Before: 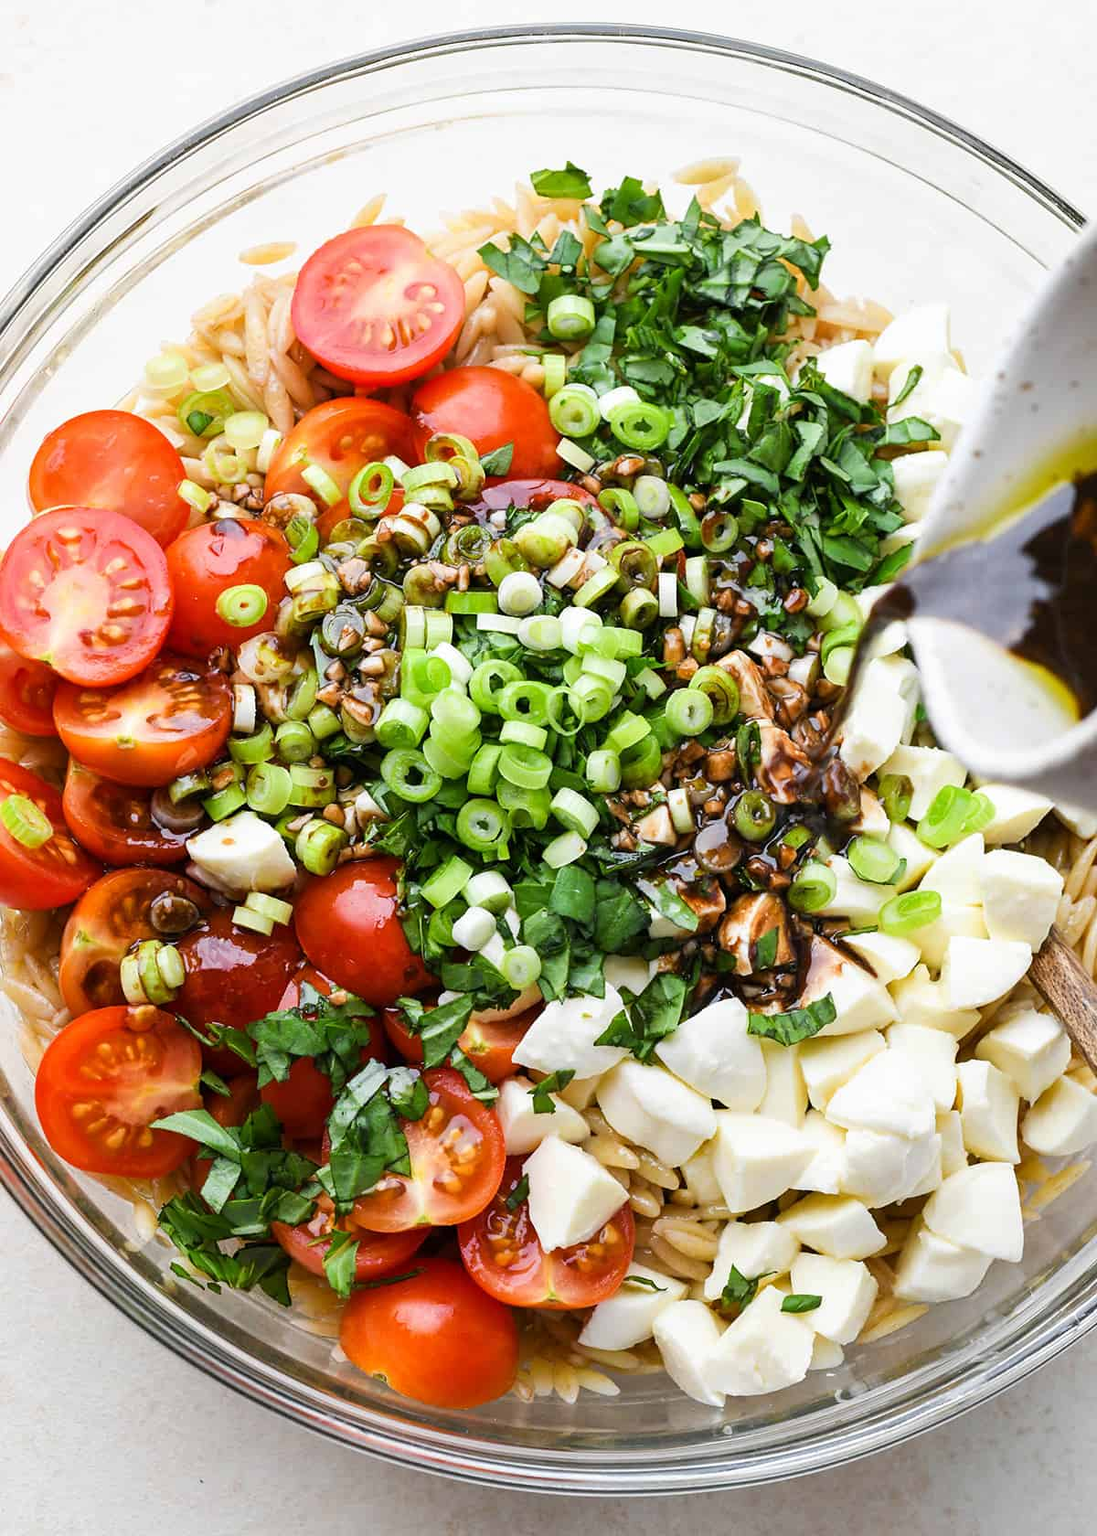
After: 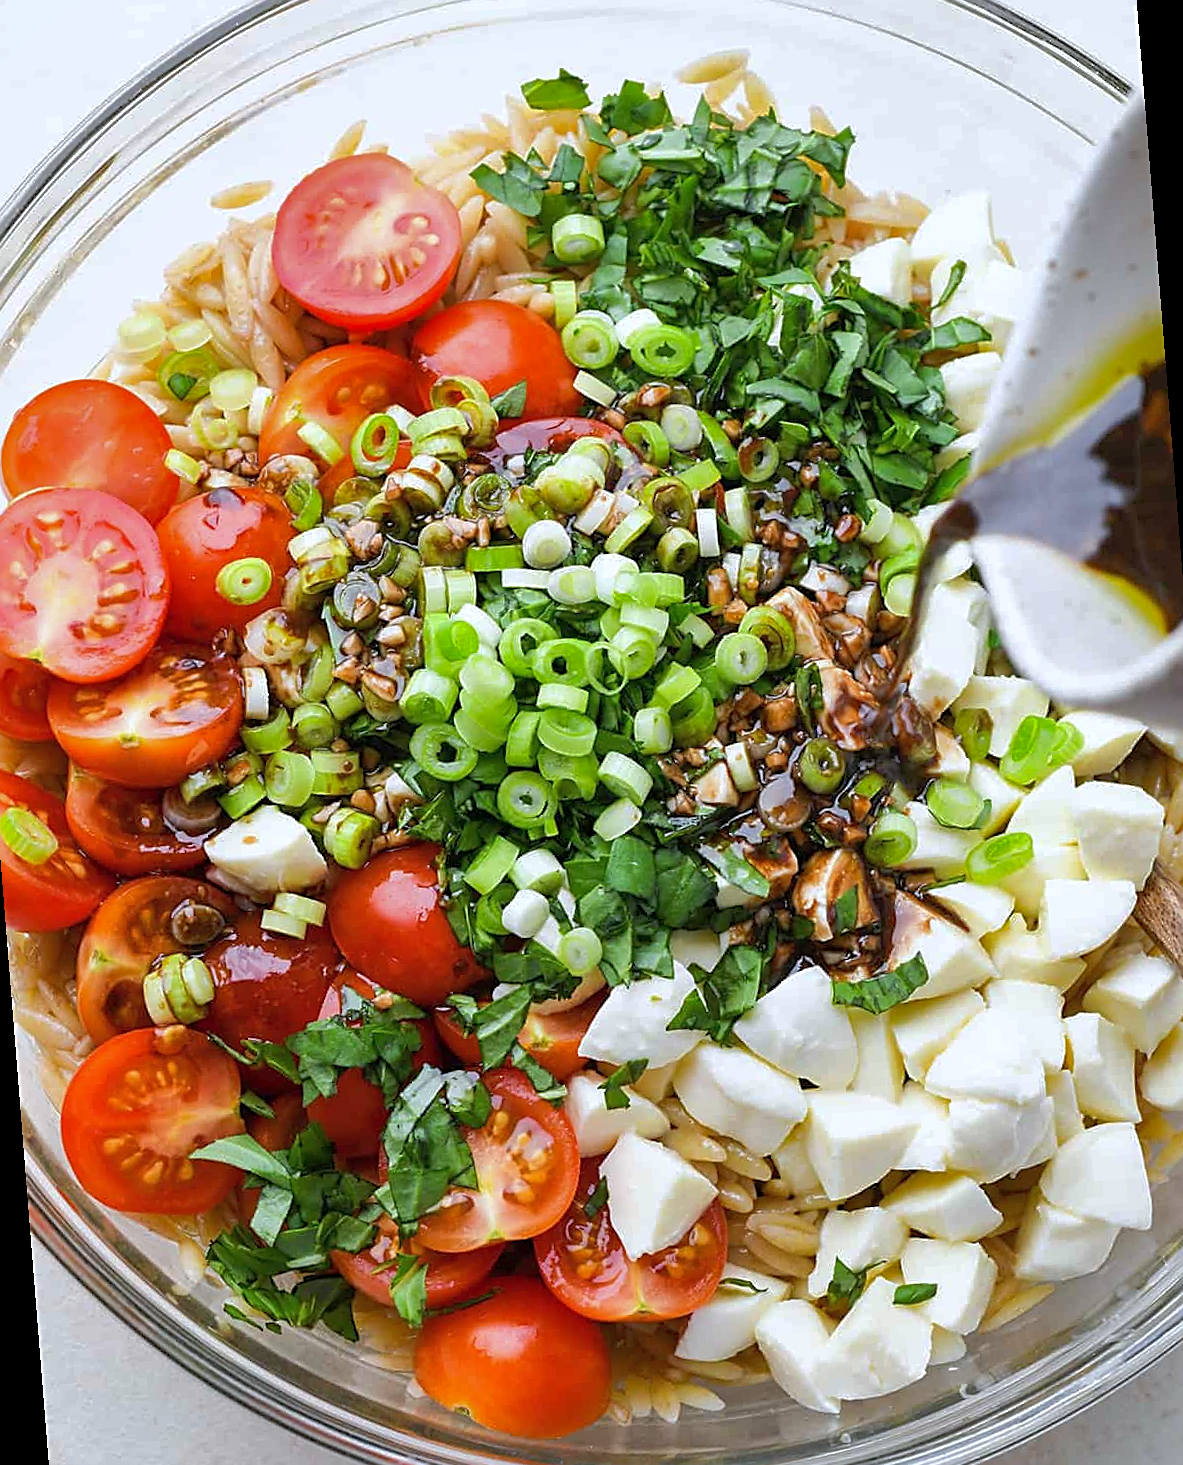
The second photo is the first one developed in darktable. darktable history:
white balance: red 0.976, blue 1.04
sharpen: on, module defaults
shadows and highlights: on, module defaults
rotate and perspective: rotation -4.57°, crop left 0.054, crop right 0.944, crop top 0.087, crop bottom 0.914
